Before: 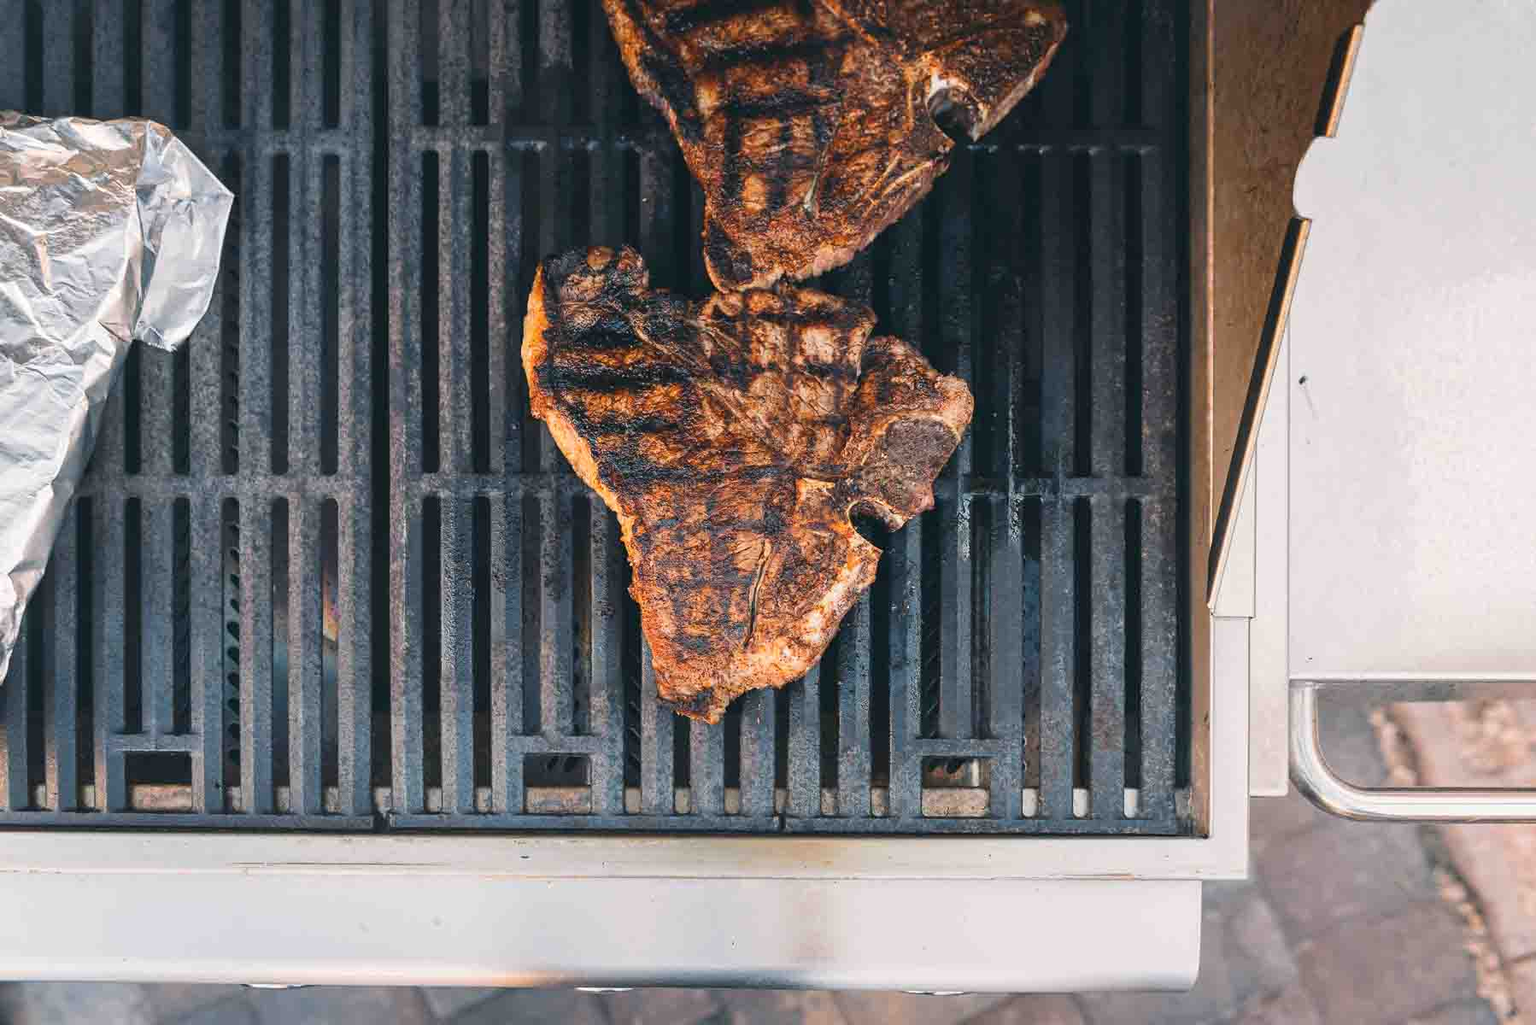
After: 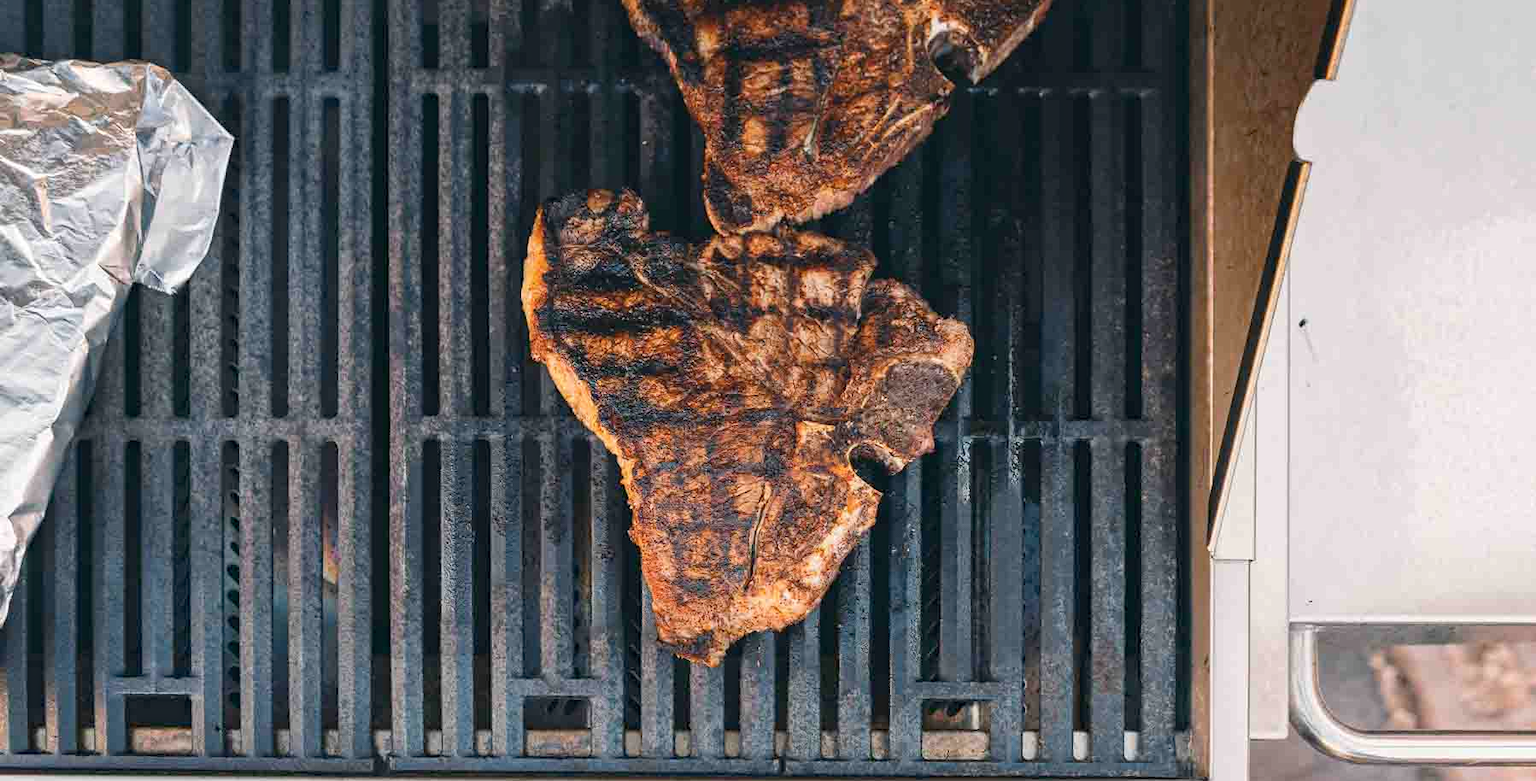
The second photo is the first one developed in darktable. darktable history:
haze removal: compatibility mode true
crop: top 5.632%, bottom 18.079%
color calibration: illuminant same as pipeline (D50), adaptation XYZ, x 0.347, y 0.357, temperature 5007.88 K, gamut compression 1.7
